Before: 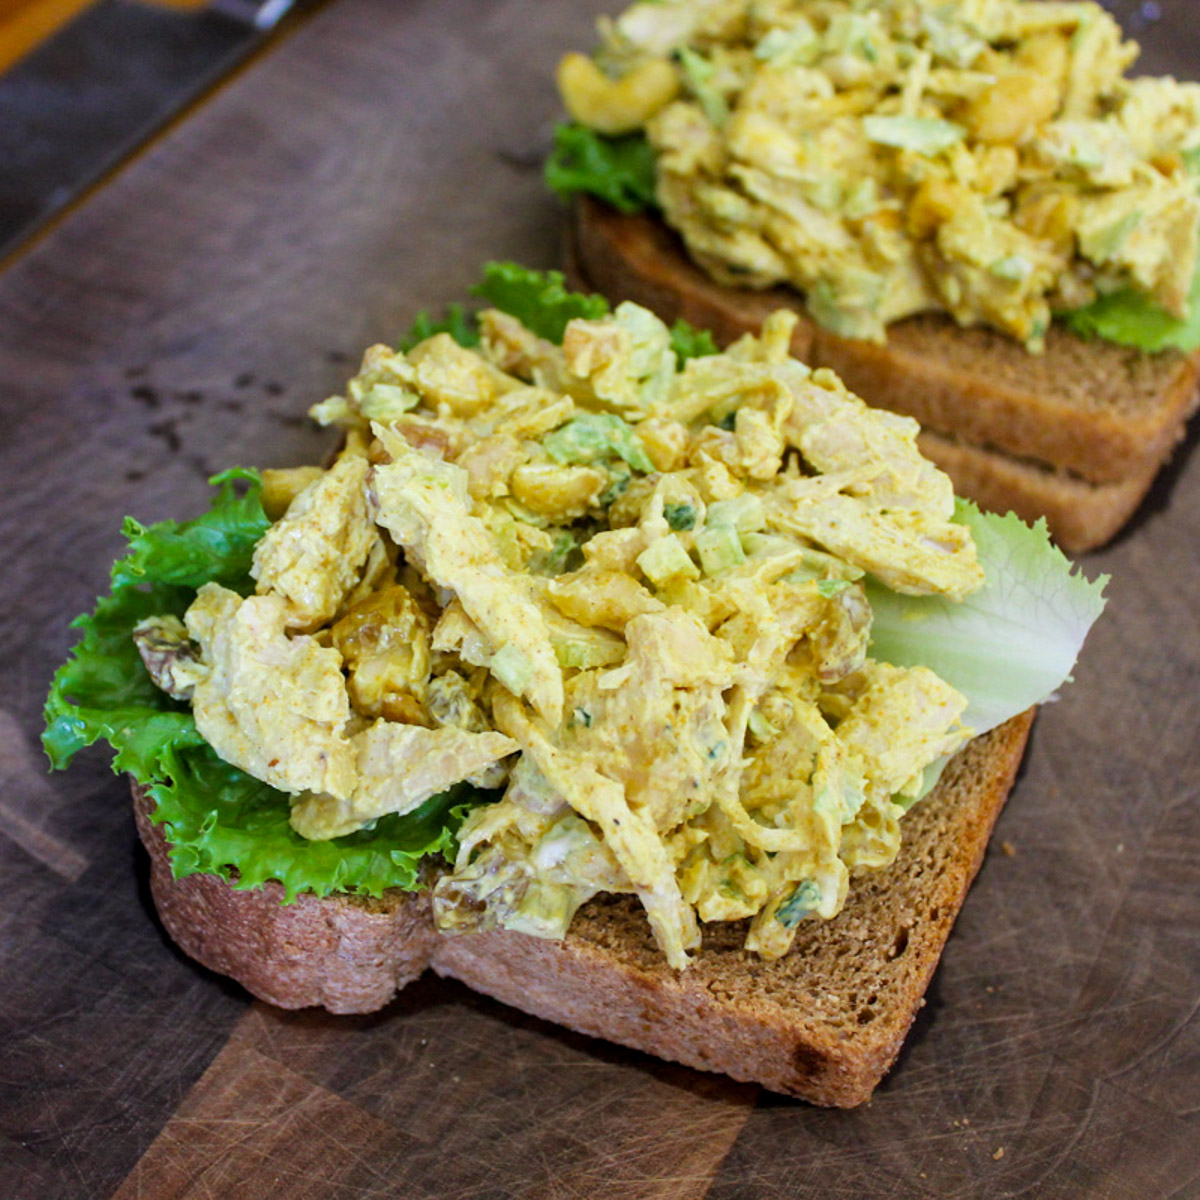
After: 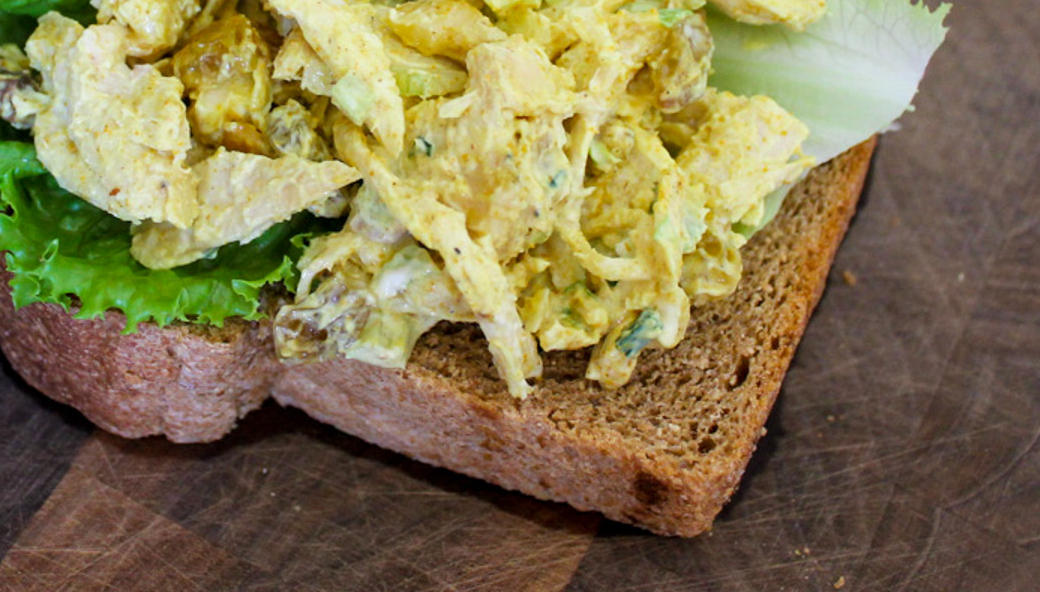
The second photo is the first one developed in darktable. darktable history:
crop and rotate: left 13.319%, top 47.654%, bottom 2.961%
